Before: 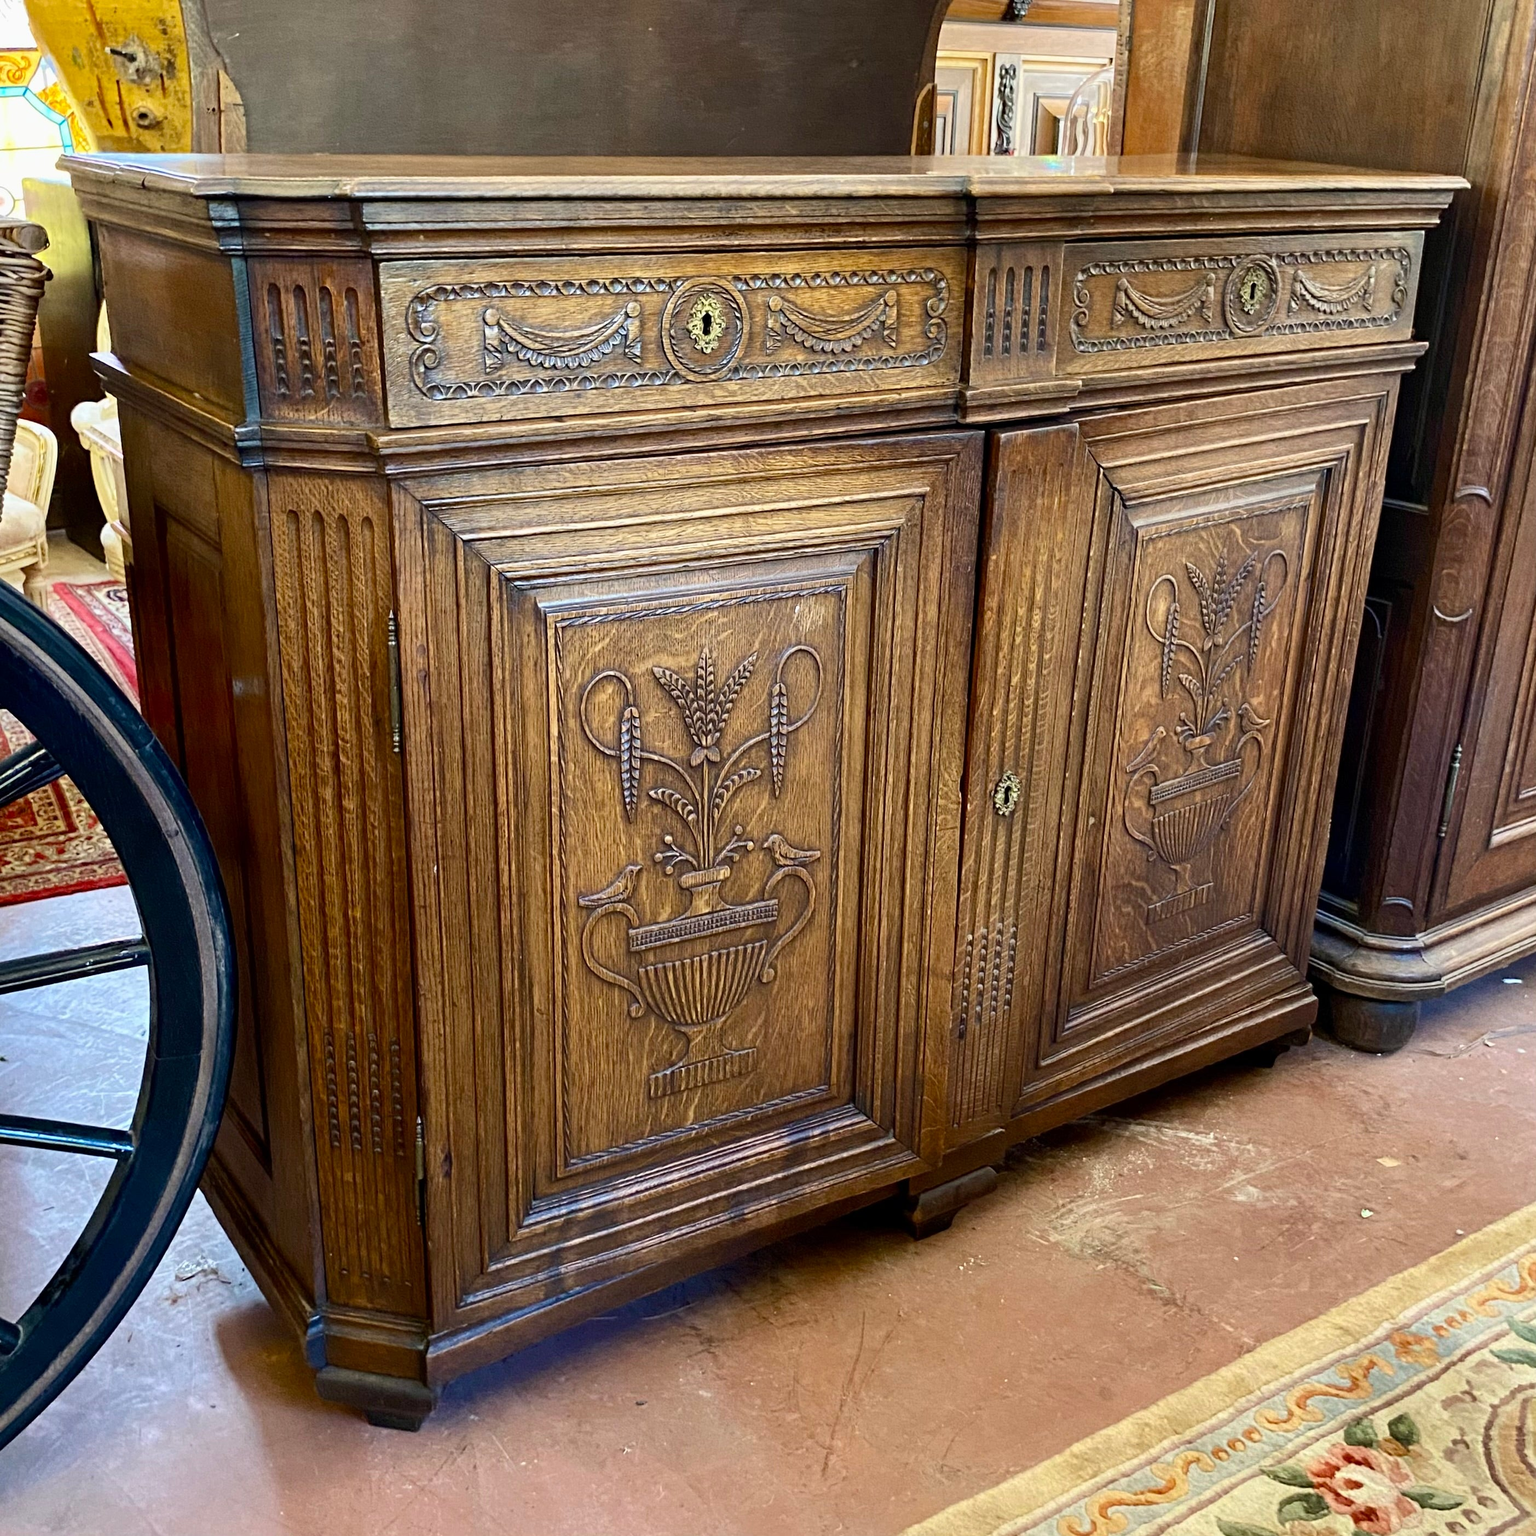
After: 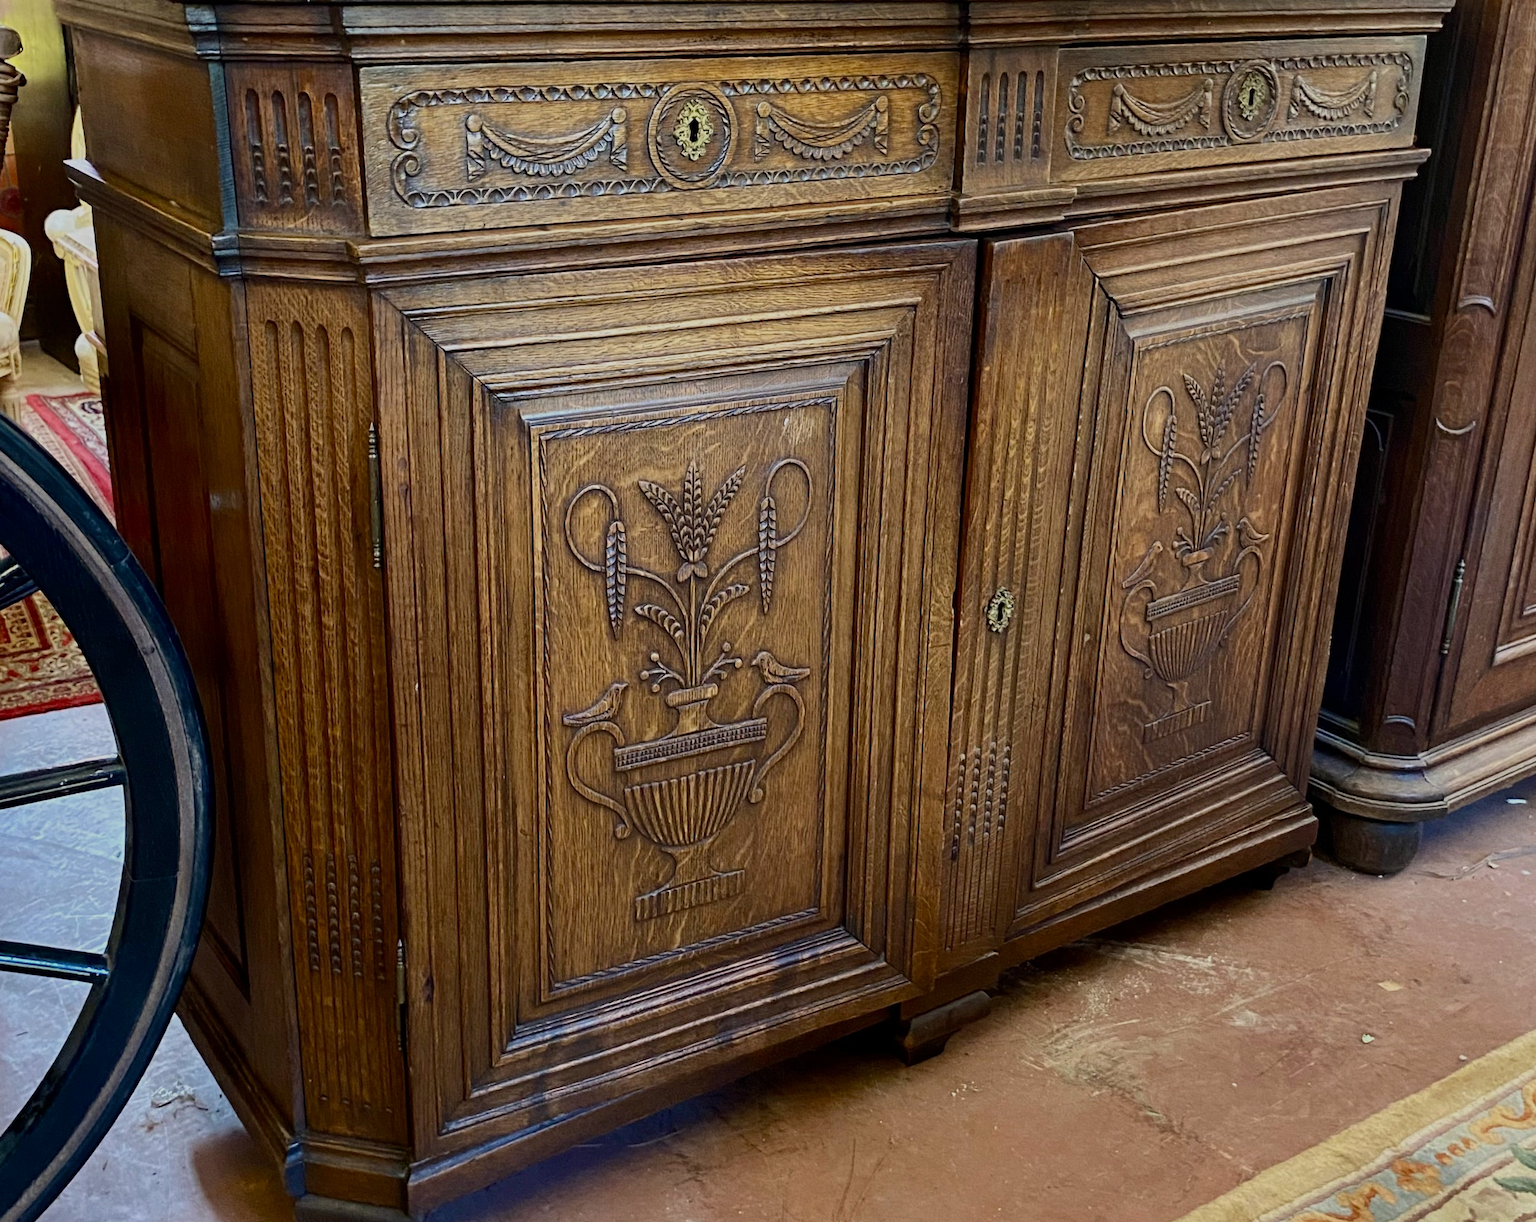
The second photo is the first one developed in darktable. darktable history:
exposure: exposure -0.582 EV, compensate highlight preservation false
crop and rotate: left 1.814%, top 12.818%, right 0.25%, bottom 9.225%
